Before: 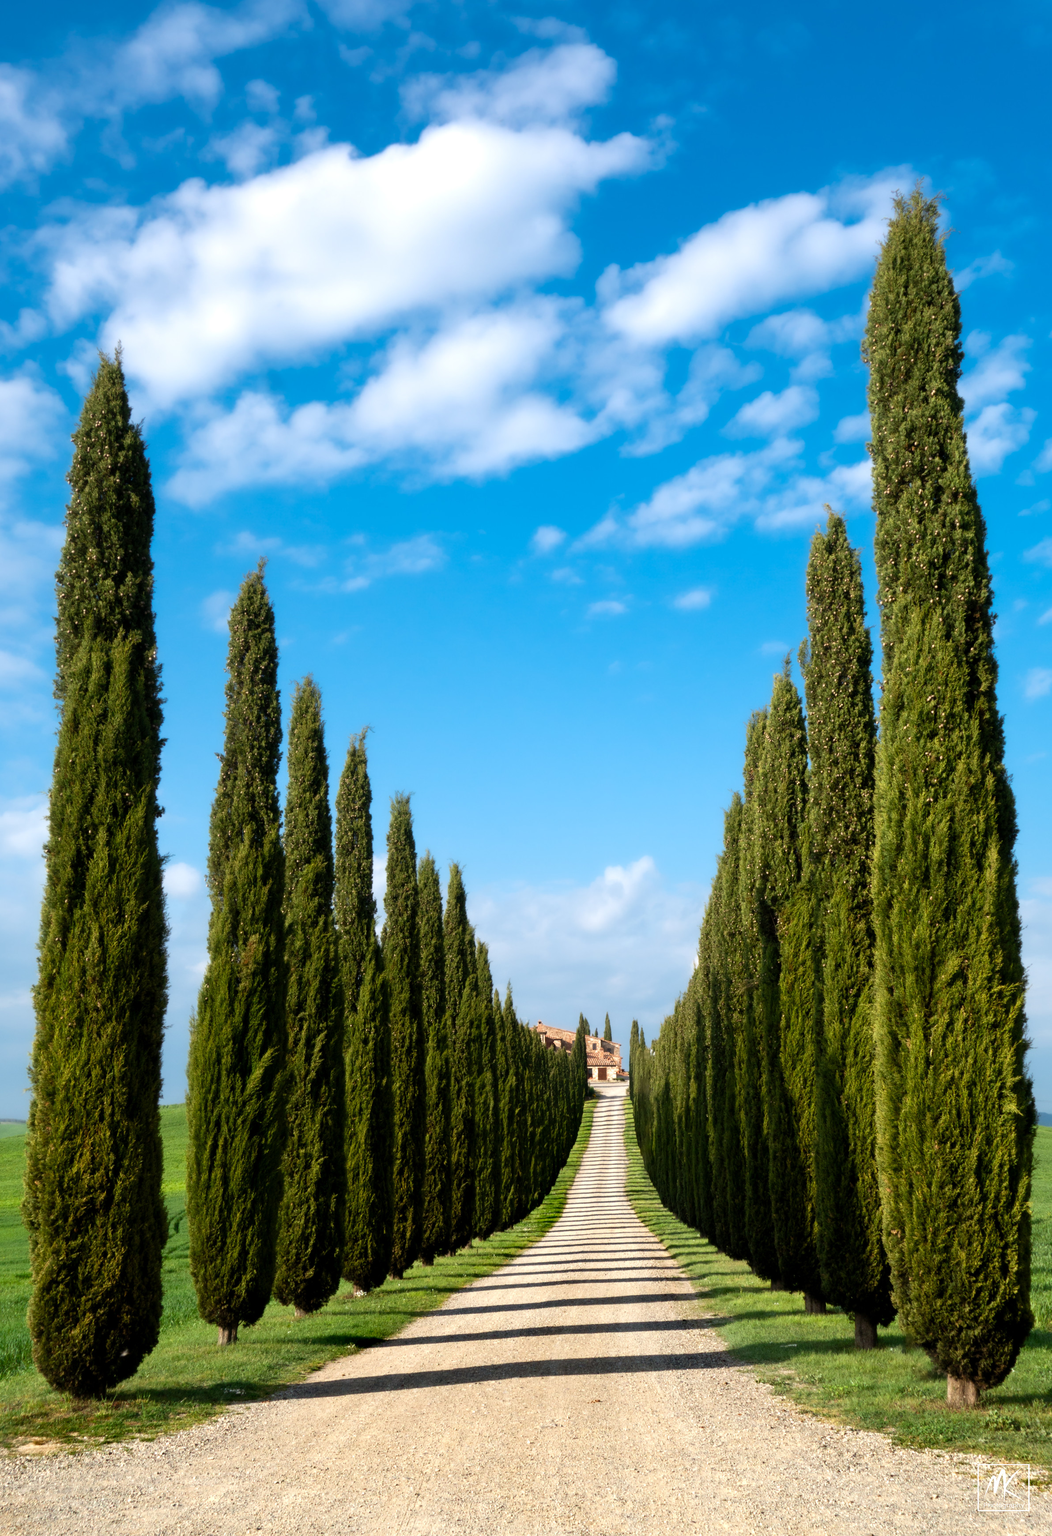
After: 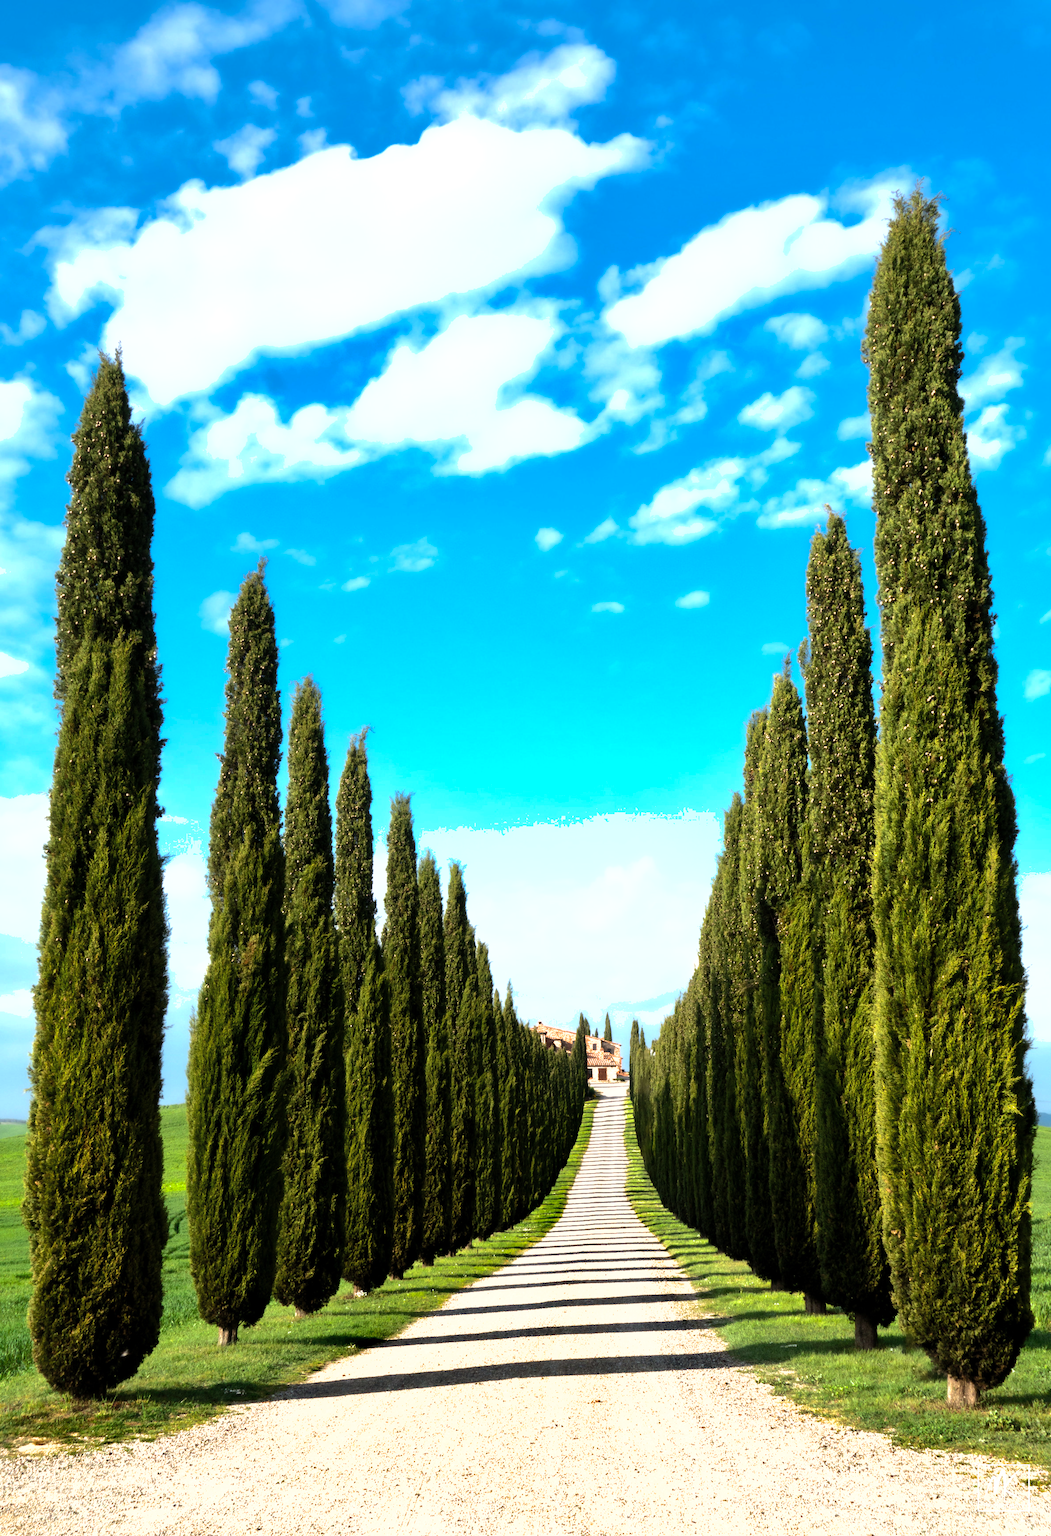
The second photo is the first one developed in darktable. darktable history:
tone equalizer: -8 EV -0.75 EV, -7 EV -0.7 EV, -6 EV -0.6 EV, -5 EV -0.4 EV, -3 EV 0.4 EV, -2 EV 0.6 EV, -1 EV 0.7 EV, +0 EV 0.75 EV, edges refinement/feathering 500, mask exposure compensation -1.57 EV, preserve details no
shadows and highlights: shadows 30
exposure: exposure 0.191 EV, compensate highlight preservation false
